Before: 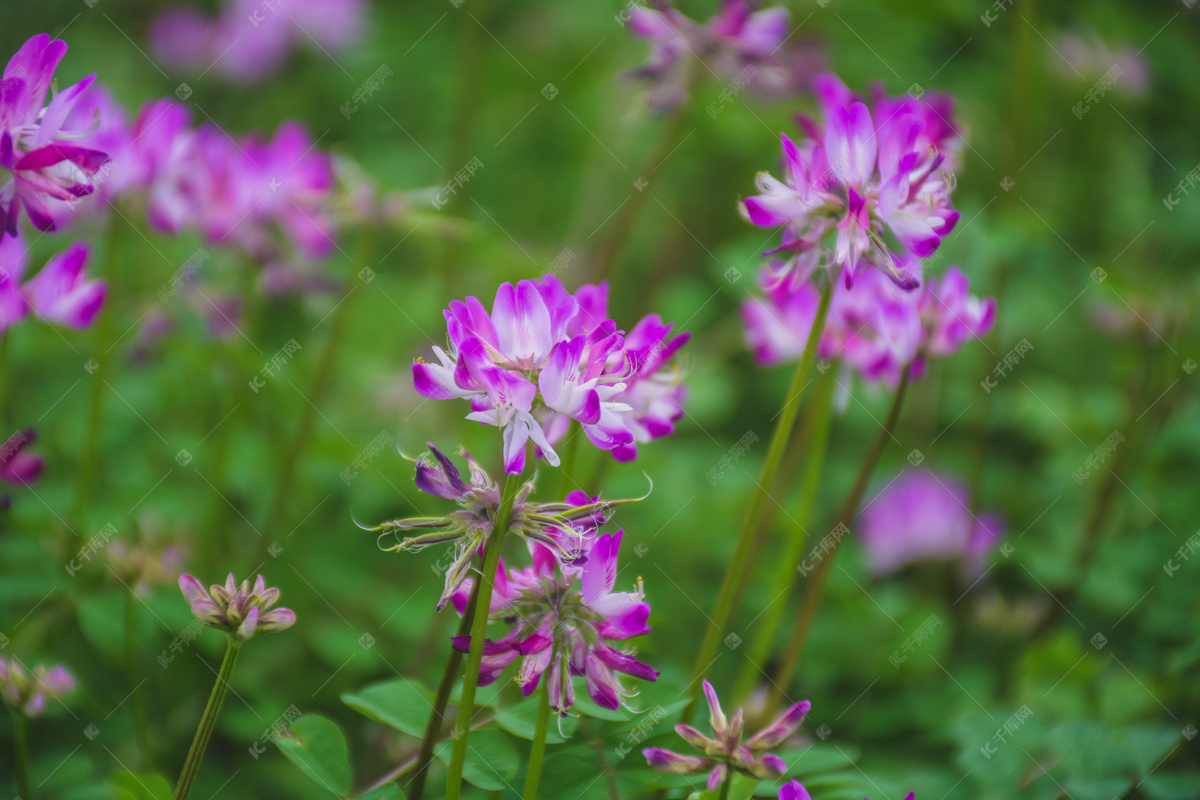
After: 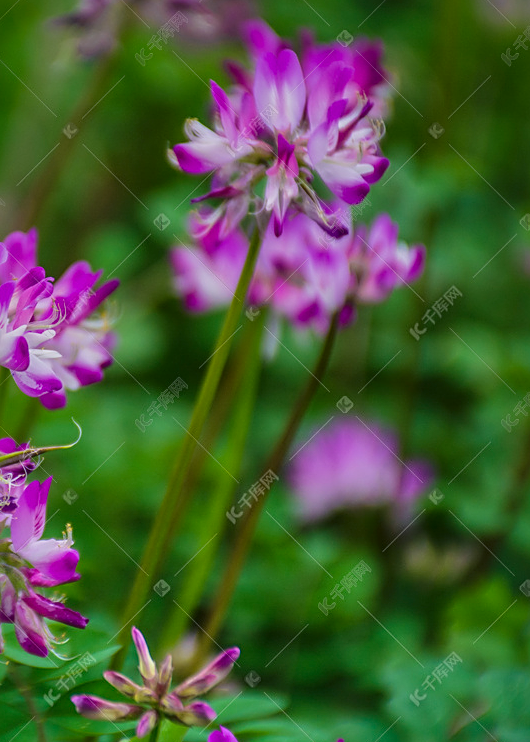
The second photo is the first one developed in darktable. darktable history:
crop: left 47.628%, top 6.643%, right 7.874%
sharpen: on, module defaults
local contrast: mode bilateral grid, contrast 25, coarseness 60, detail 151%, midtone range 0.2
graduated density: rotation 5.63°, offset 76.9
